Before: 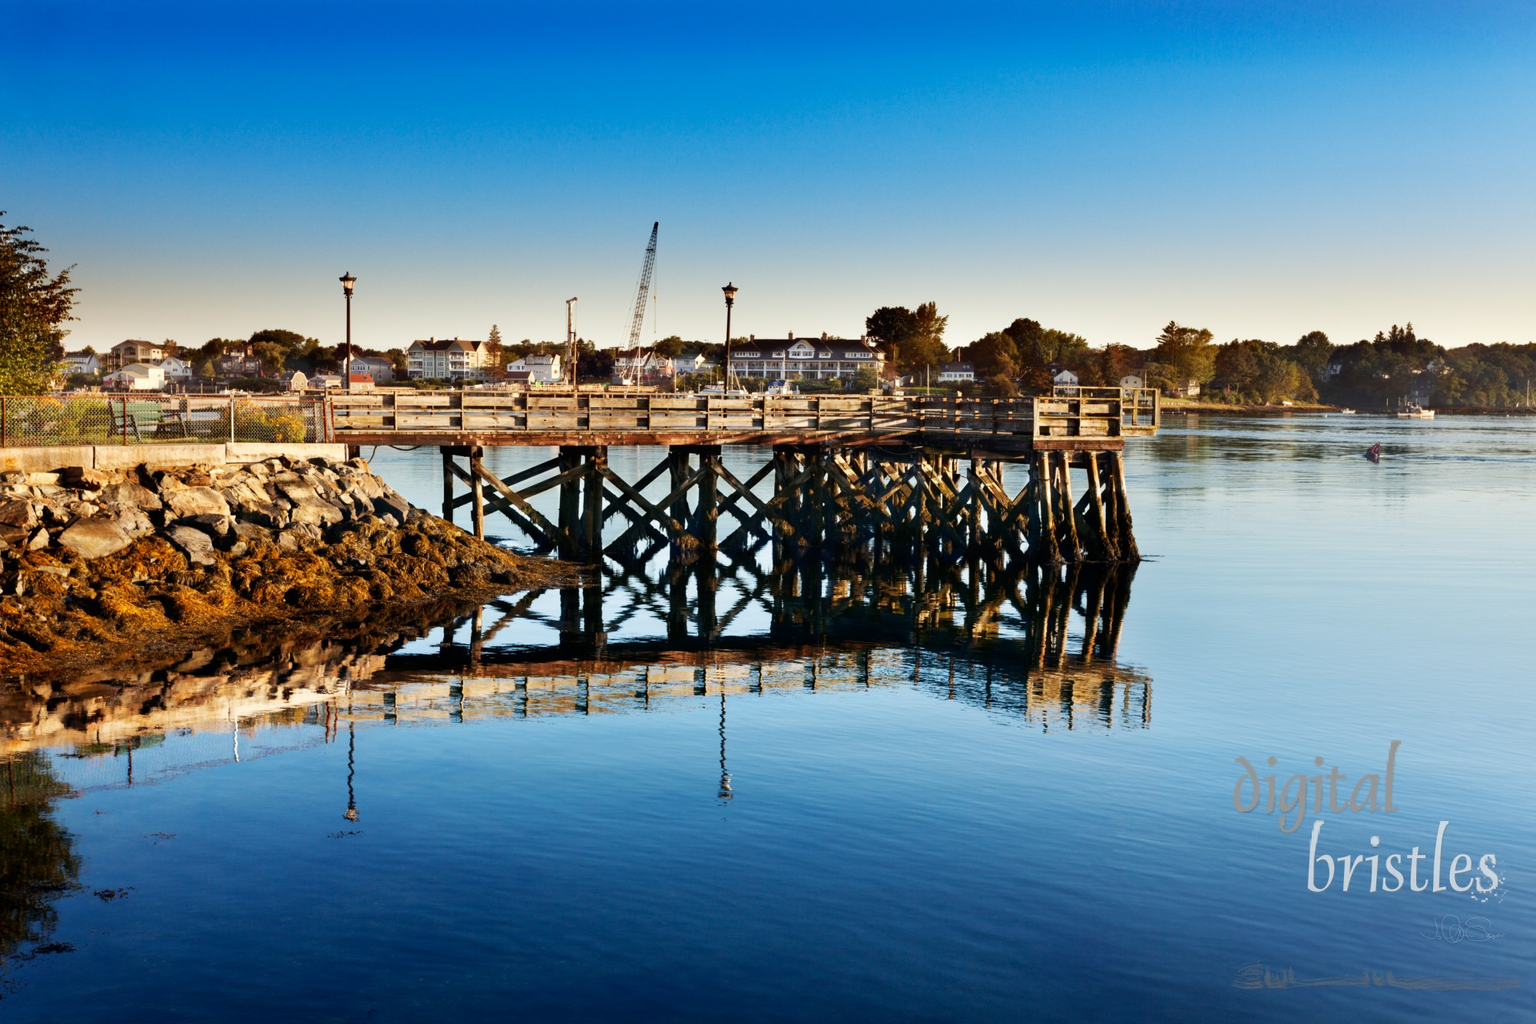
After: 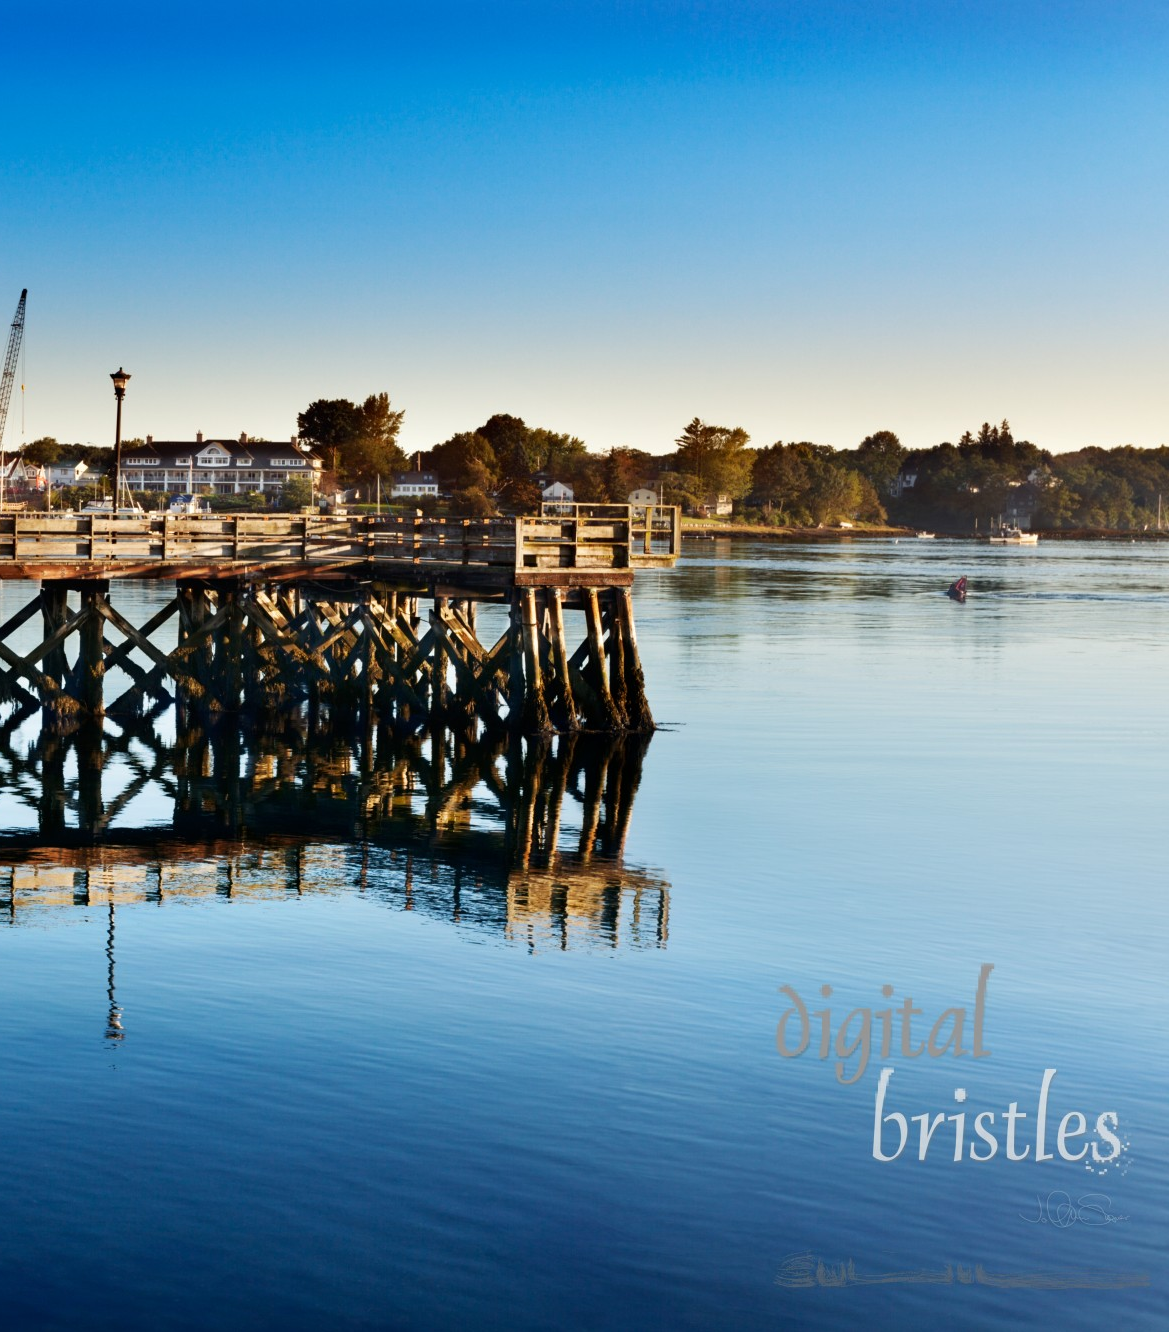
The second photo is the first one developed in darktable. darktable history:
crop: left 41.504%
tone equalizer: on, module defaults
